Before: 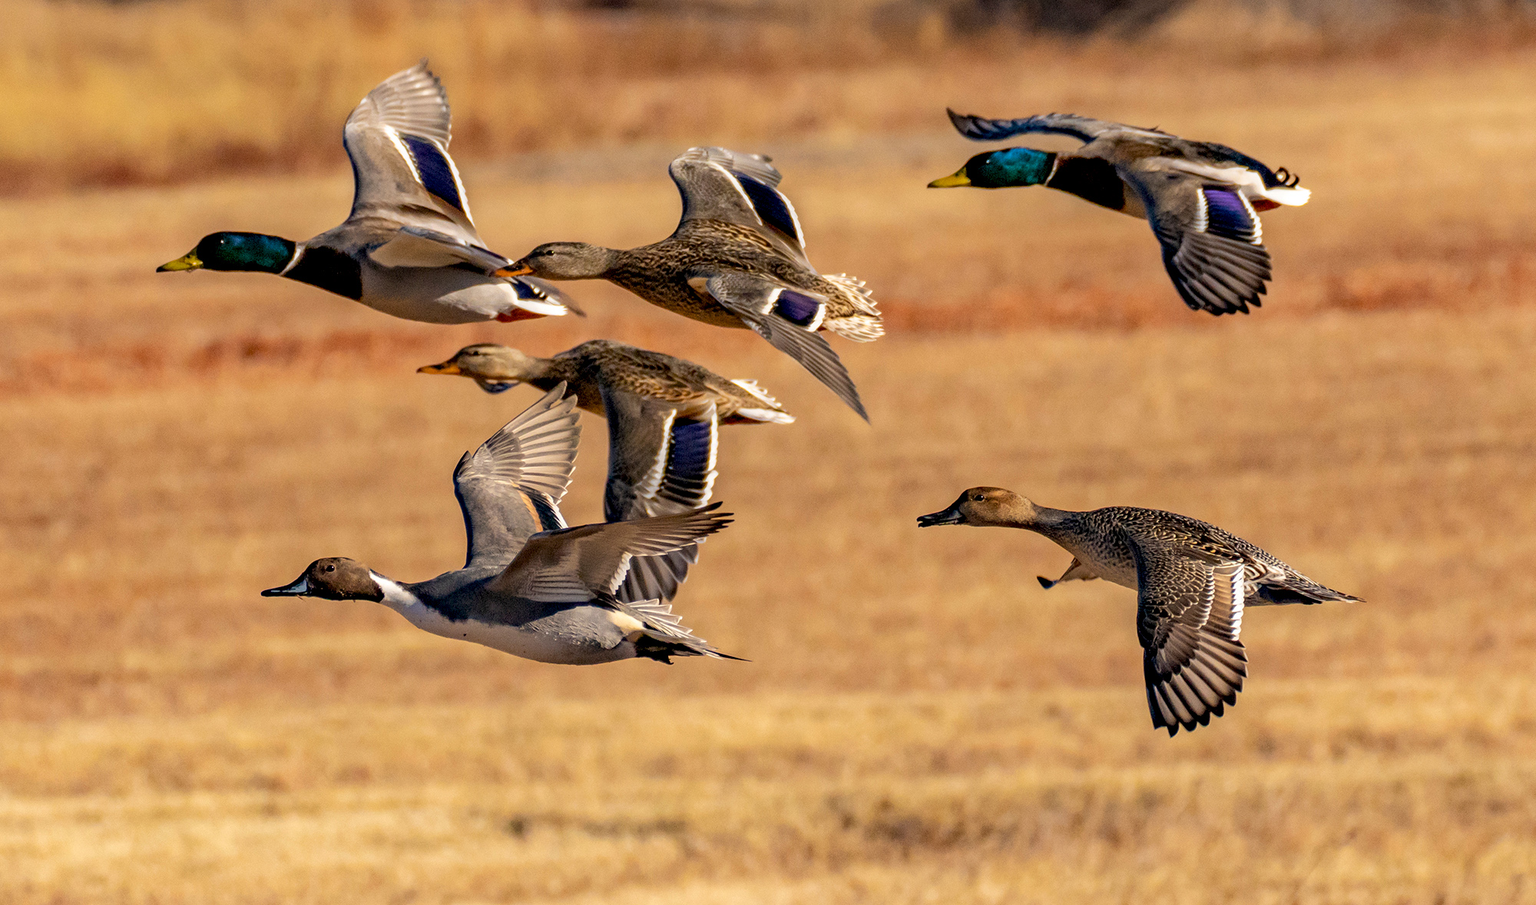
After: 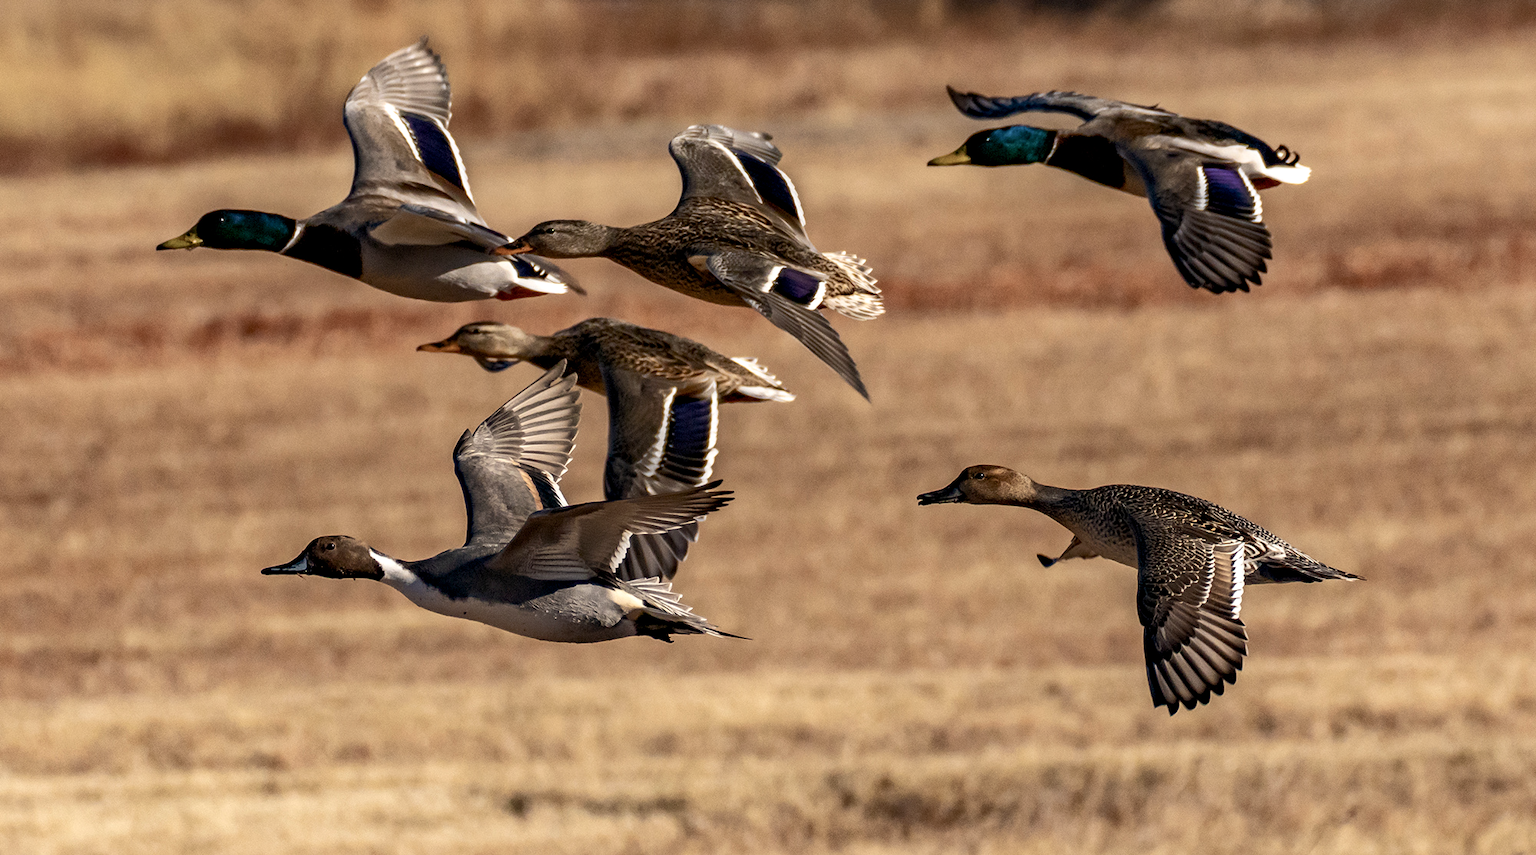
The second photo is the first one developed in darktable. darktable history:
crop and rotate: top 2.479%, bottom 3.018%
color balance rgb: perceptual saturation grading › highlights -31.88%, perceptual saturation grading › mid-tones 5.8%, perceptual saturation grading › shadows 18.12%, perceptual brilliance grading › highlights 3.62%, perceptual brilliance grading › mid-tones -18.12%, perceptual brilliance grading › shadows -41.3%
